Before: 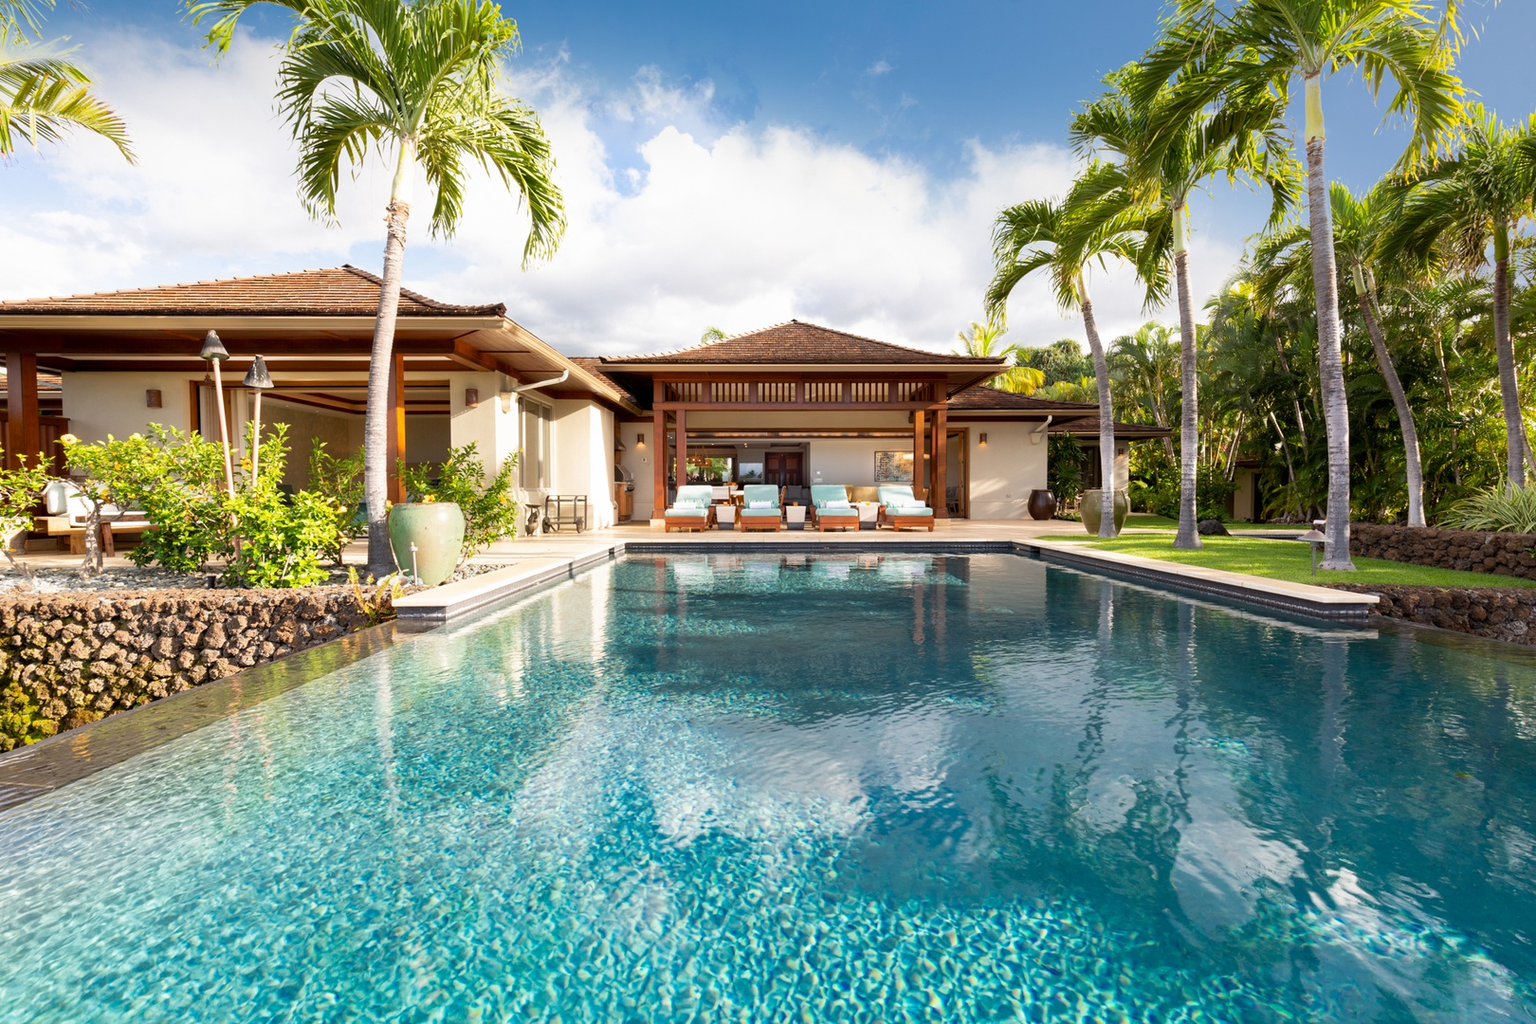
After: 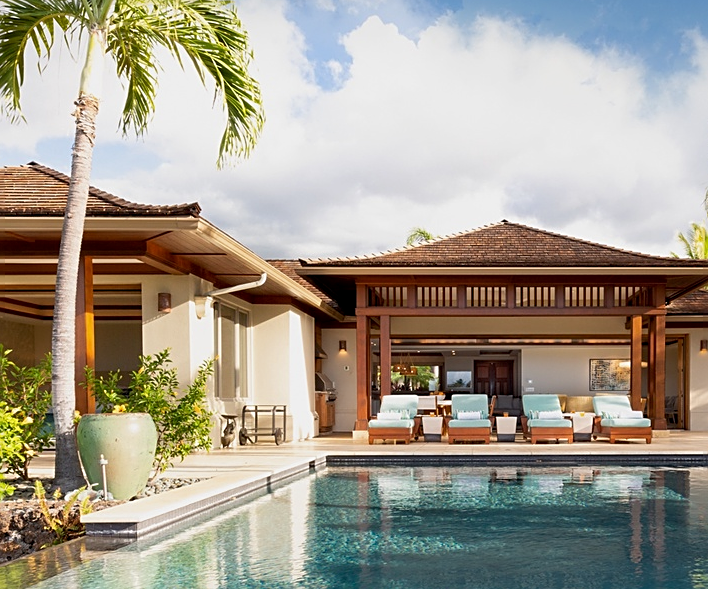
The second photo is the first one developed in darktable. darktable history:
sharpen: on, module defaults
crop: left 20.587%, top 10.859%, right 35.653%, bottom 34.601%
exposure: black level correction 0.002, exposure -0.199 EV, compensate highlight preservation false
